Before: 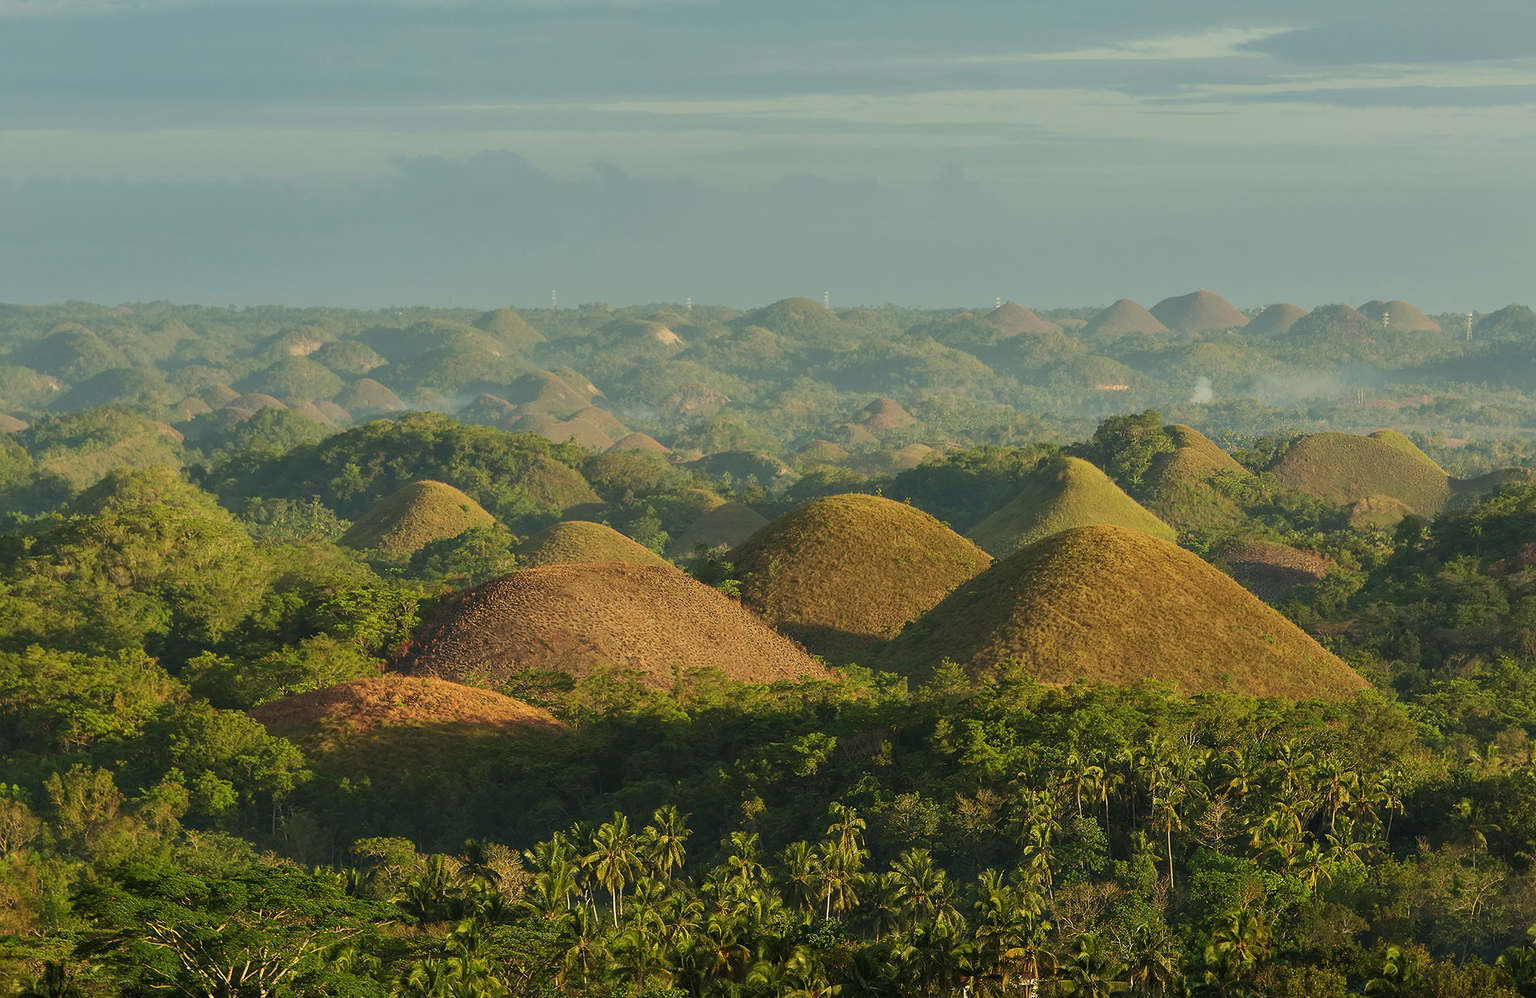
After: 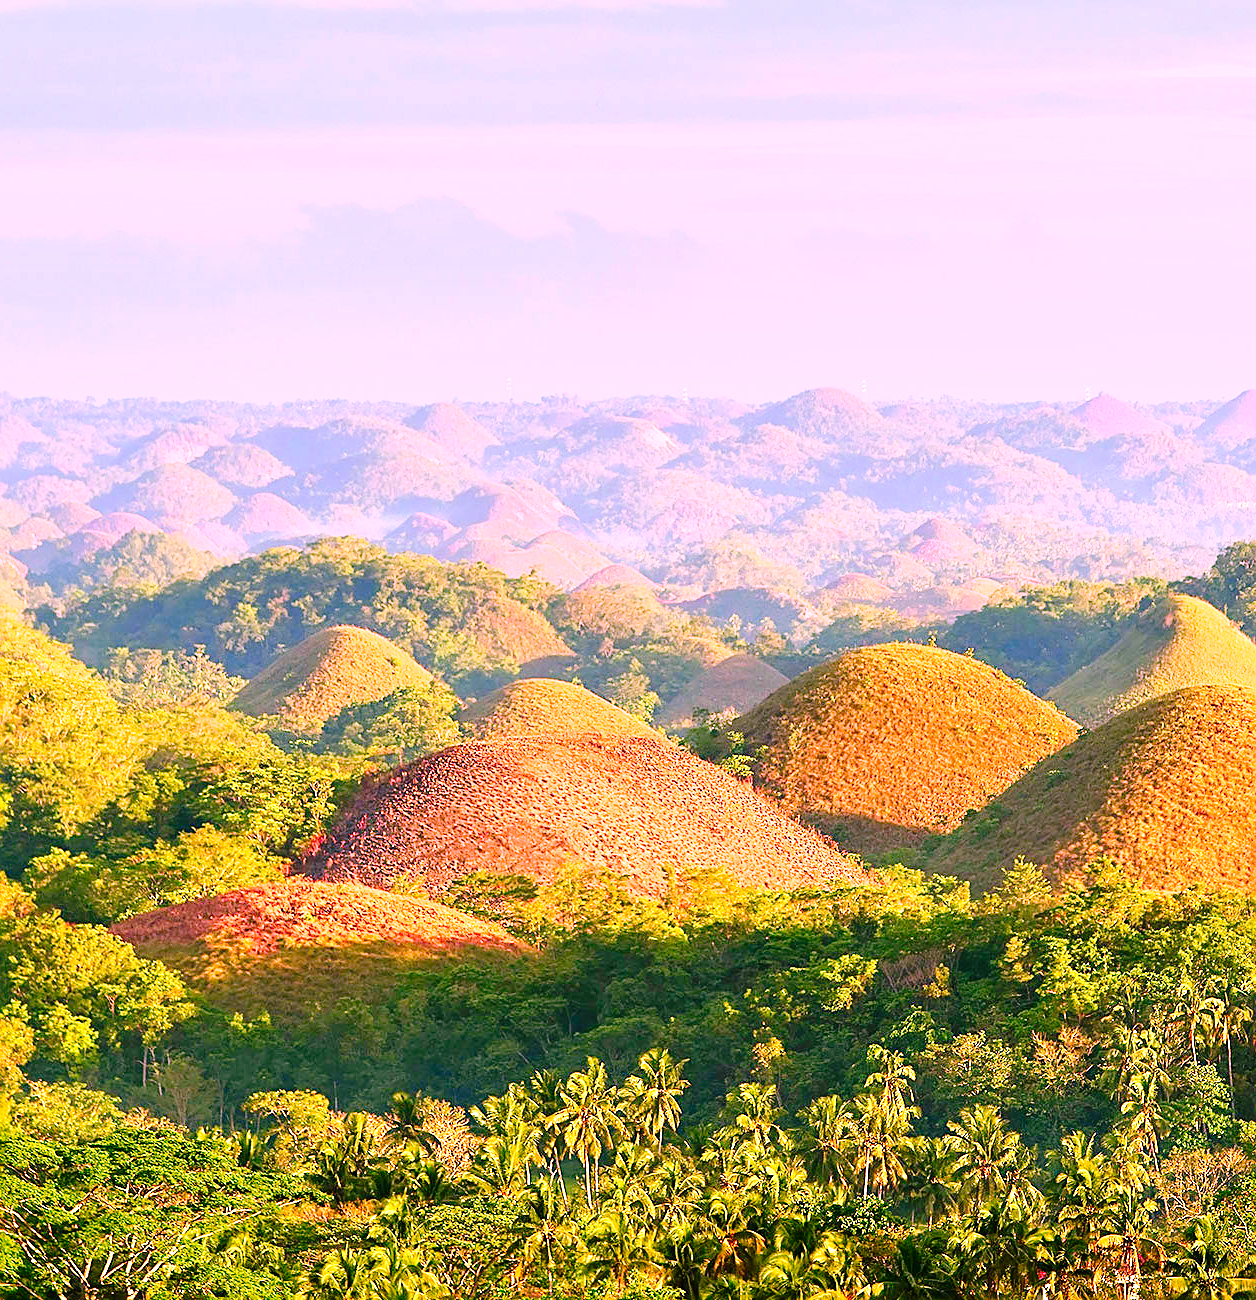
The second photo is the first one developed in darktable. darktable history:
tone curve: curves: ch0 [(0, 0) (0.003, 0) (0.011, 0.002) (0.025, 0.004) (0.044, 0.007) (0.069, 0.015) (0.1, 0.025) (0.136, 0.04) (0.177, 0.09) (0.224, 0.152) (0.277, 0.239) (0.335, 0.335) (0.399, 0.43) (0.468, 0.524) (0.543, 0.621) (0.623, 0.712) (0.709, 0.789) (0.801, 0.871) (0.898, 0.951) (1, 1)], preserve colors none
exposure: black level correction 0, exposure 1.9 EV, compensate highlight preservation false
color correction: highlights a* 19.5, highlights b* -11.53, saturation 1.69
tone equalizer: on, module defaults
contrast equalizer: octaves 7, y [[0.6 ×6], [0.55 ×6], [0 ×6], [0 ×6], [0 ×6]], mix 0.15
sharpen: on, module defaults
graduated density: hue 238.83°, saturation 50%
crop: left 10.644%, right 26.528%
